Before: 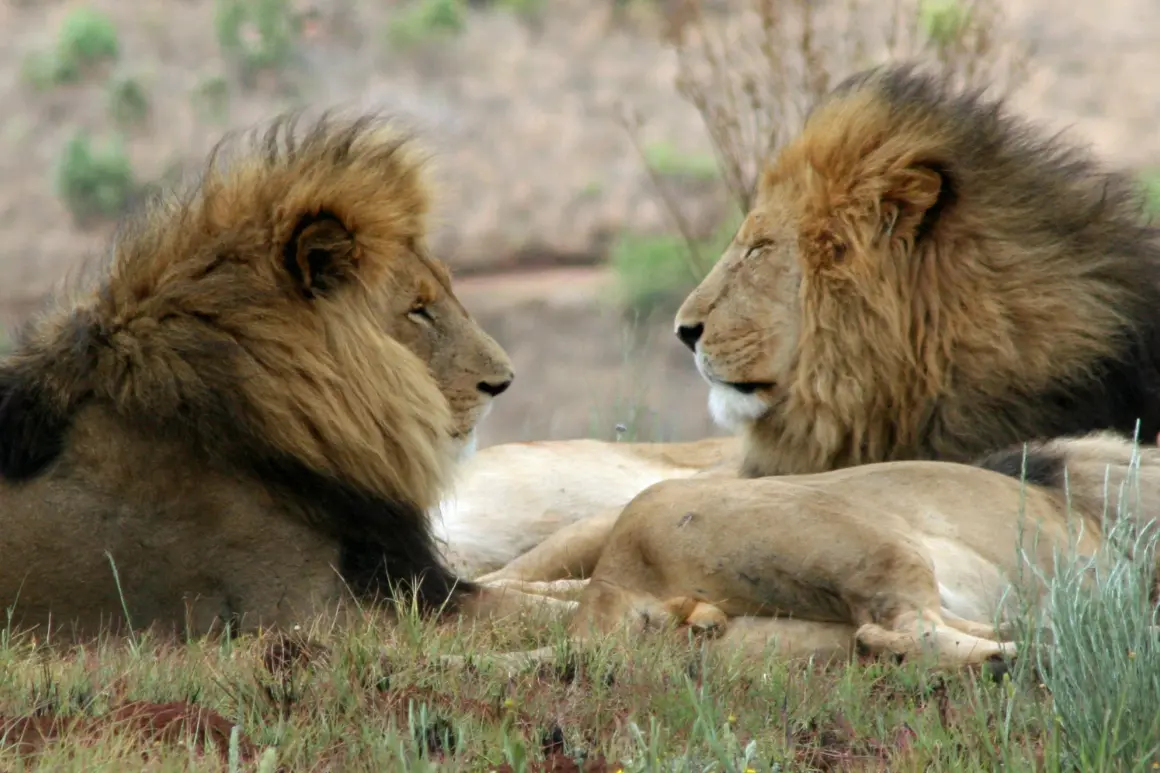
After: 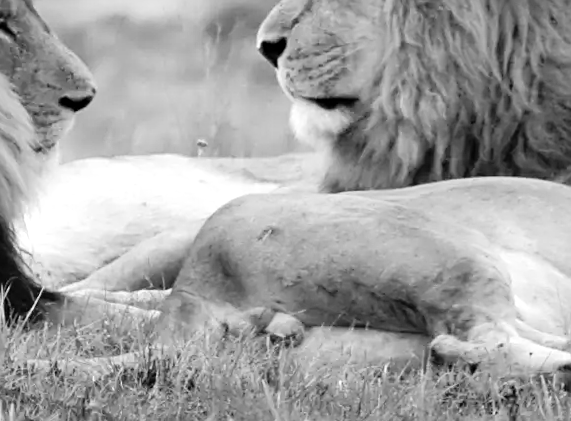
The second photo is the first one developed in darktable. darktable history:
crop: left 34.479%, top 38.822%, right 13.718%, bottom 5.172%
monochrome: a -4.13, b 5.16, size 1
sharpen: on, module defaults
tone curve: curves: ch0 [(0, 0) (0.135, 0.09) (0.326, 0.386) (0.489, 0.573) (0.663, 0.749) (0.854, 0.897) (1, 0.974)]; ch1 [(0, 0) (0.366, 0.367) (0.475, 0.453) (0.494, 0.493) (0.504, 0.497) (0.544, 0.569) (0.562, 0.605) (0.622, 0.694) (1, 1)]; ch2 [(0, 0) (0.333, 0.346) (0.375, 0.375) (0.424, 0.43) (0.476, 0.492) (0.502, 0.503) (0.533, 0.534) (0.572, 0.603) (0.605, 0.656) (0.641, 0.709) (1, 1)], color space Lab, independent channels, preserve colors none
rotate and perspective: rotation 0.074°, lens shift (vertical) 0.096, lens shift (horizontal) -0.041, crop left 0.043, crop right 0.952, crop top 0.024, crop bottom 0.979
color correction: highlights a* 9.03, highlights b* 8.71, shadows a* 40, shadows b* 40, saturation 0.8
exposure: black level correction 0.001, exposure 0.5 EV, compensate exposure bias true, compensate highlight preservation false
shadows and highlights: soften with gaussian
